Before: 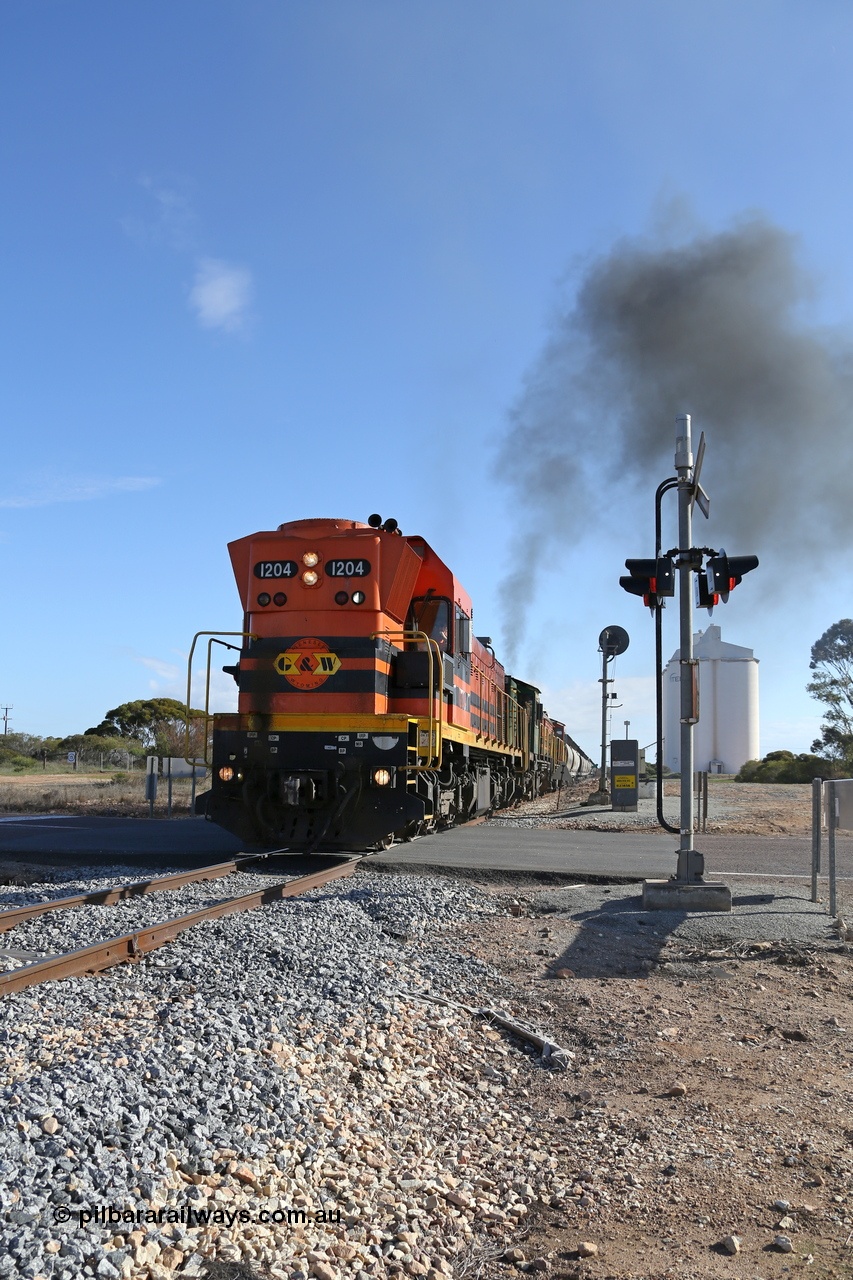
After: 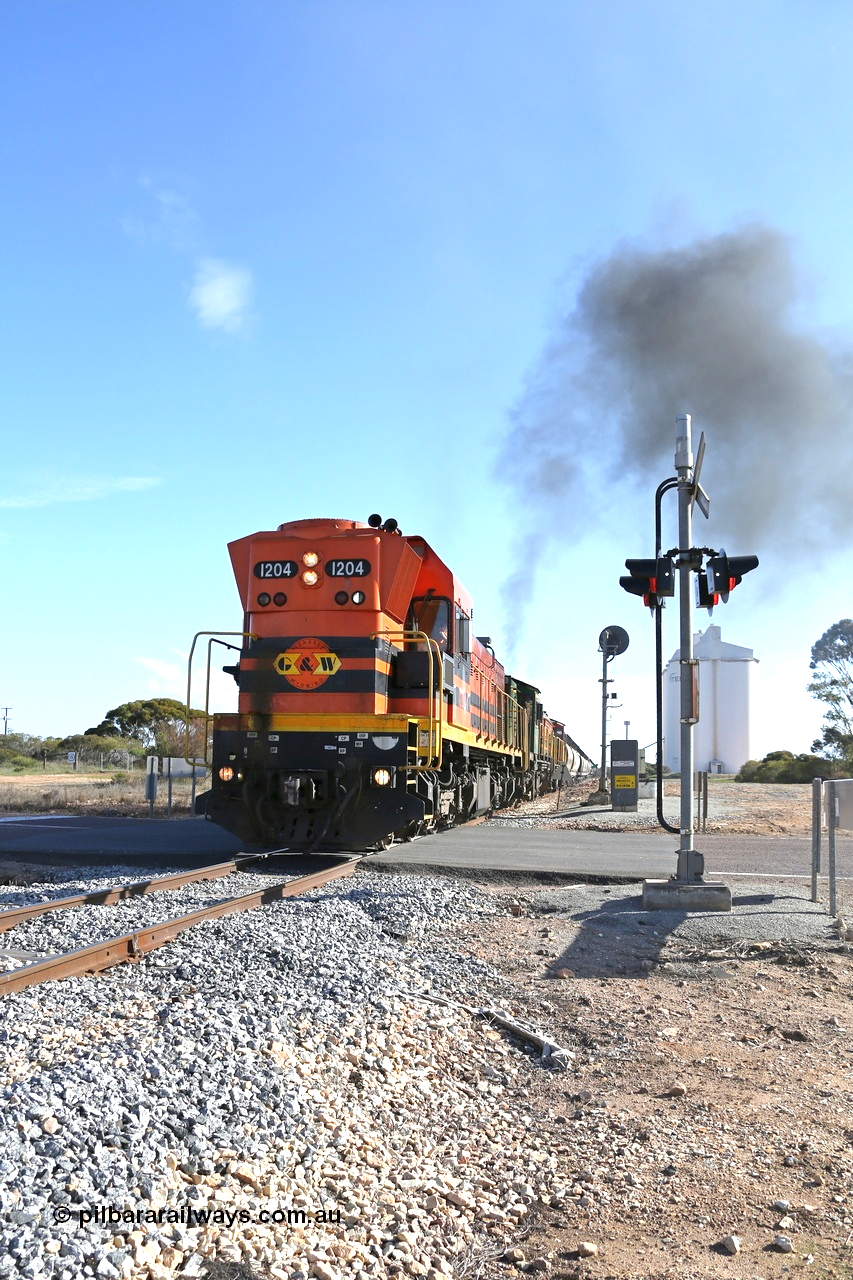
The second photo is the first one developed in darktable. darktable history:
exposure: black level correction 0, exposure 0.885 EV, compensate highlight preservation false
